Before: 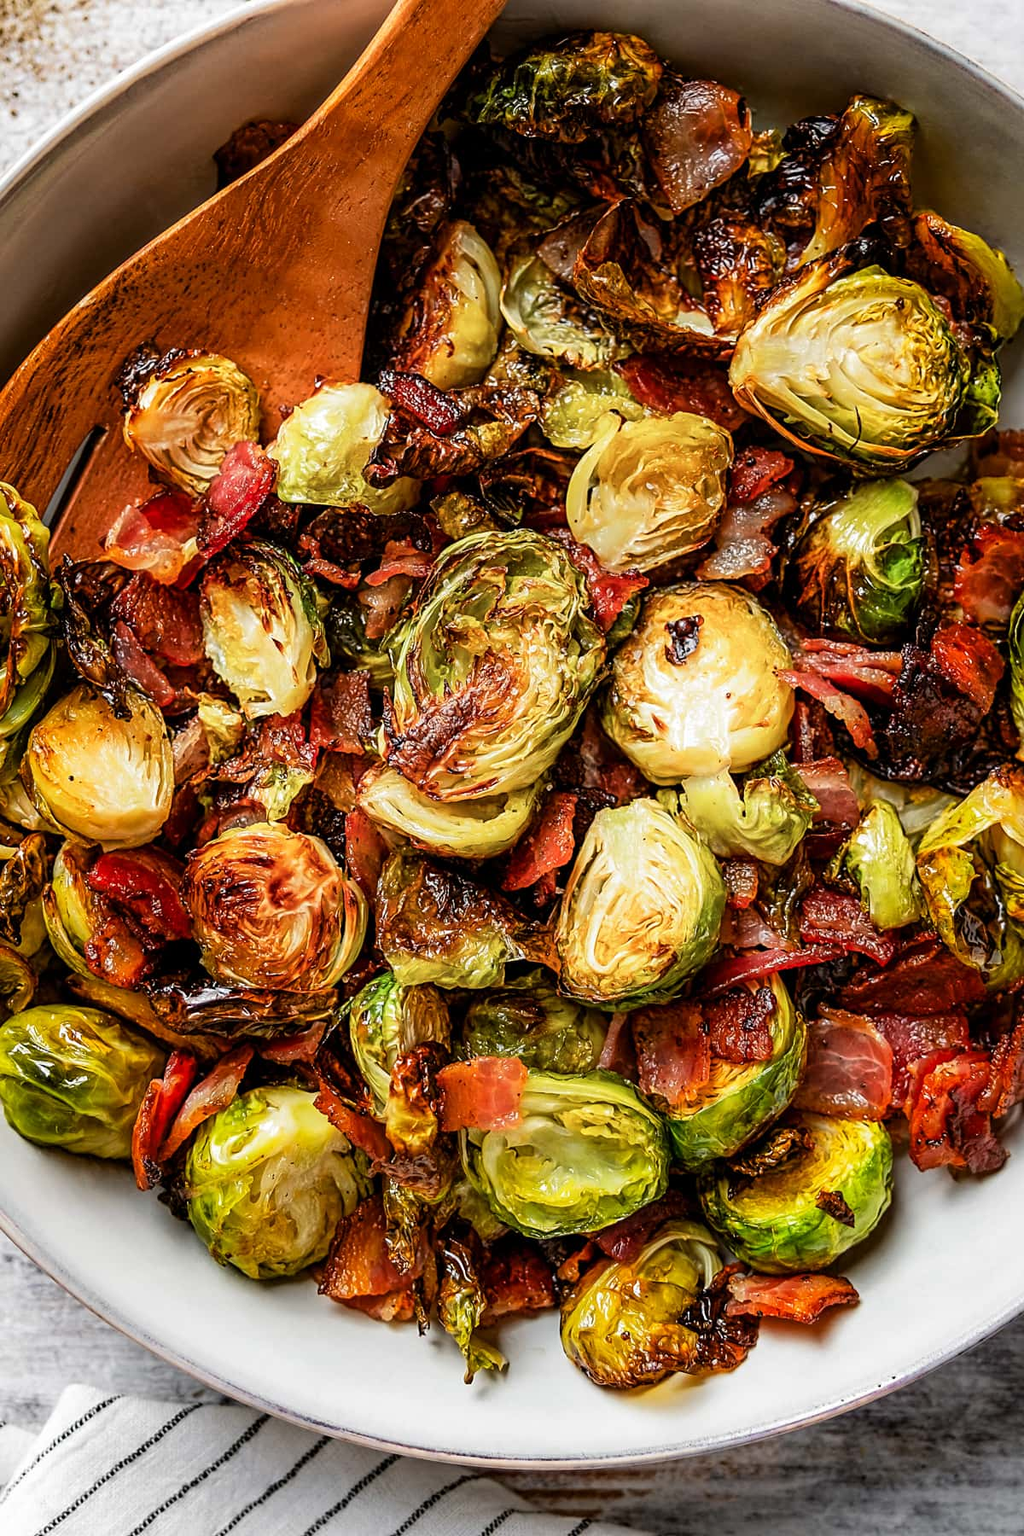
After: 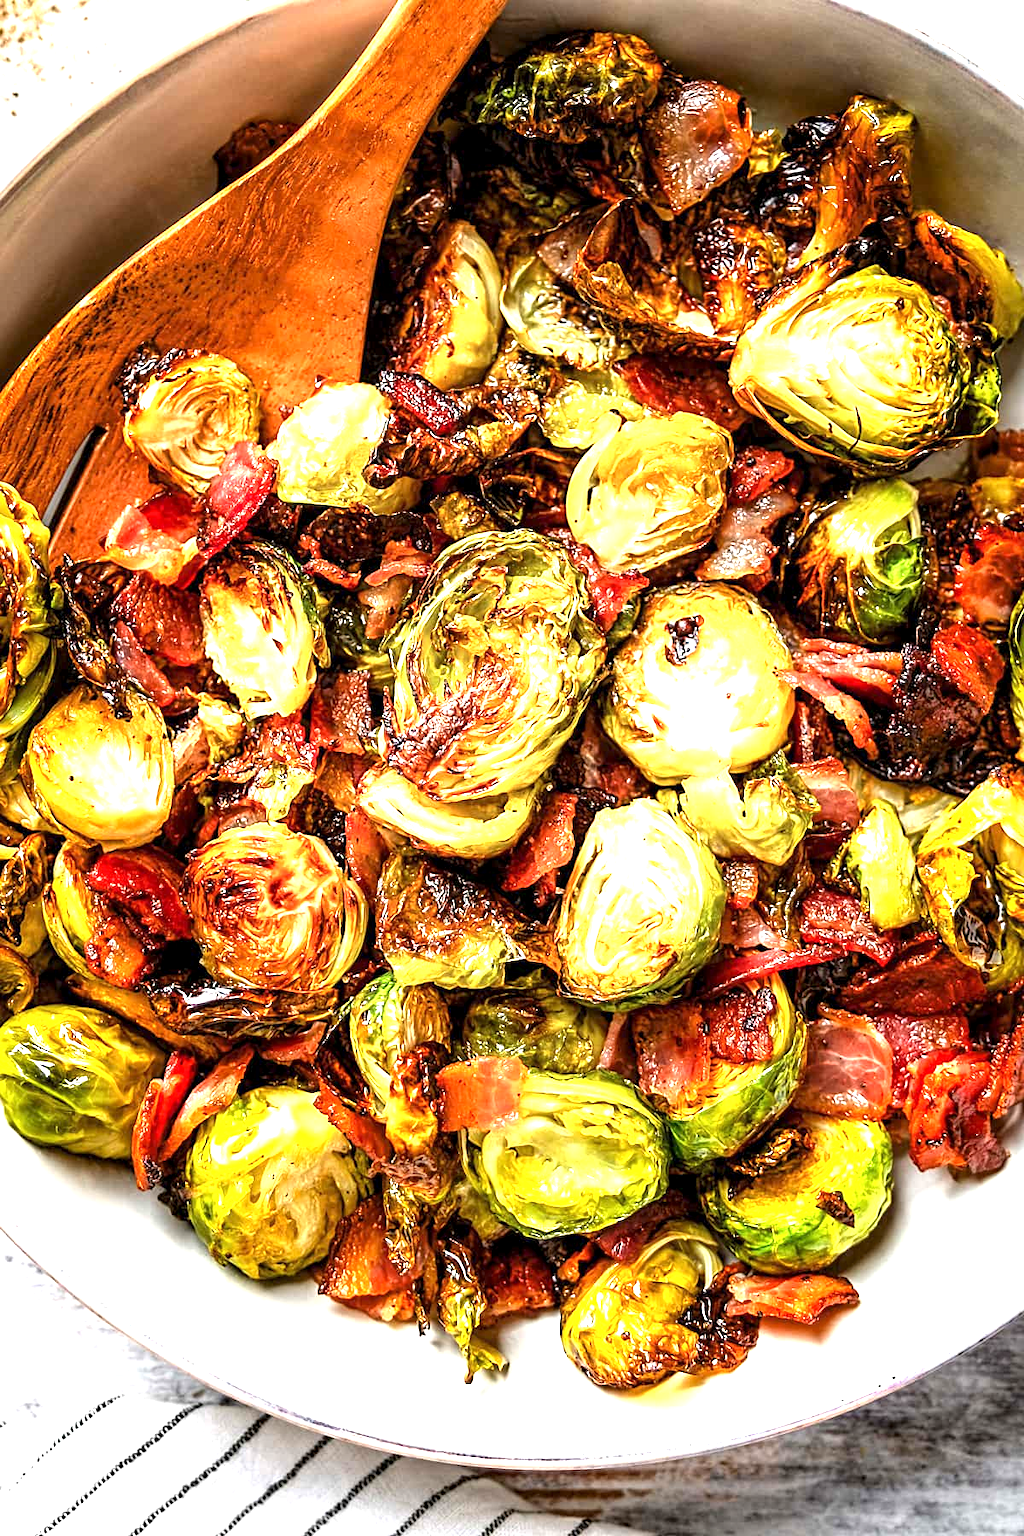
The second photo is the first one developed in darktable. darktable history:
exposure: black level correction 0, exposure 1.37 EV, compensate exposure bias true, compensate highlight preservation false
local contrast: highlights 103%, shadows 101%, detail 119%, midtone range 0.2
